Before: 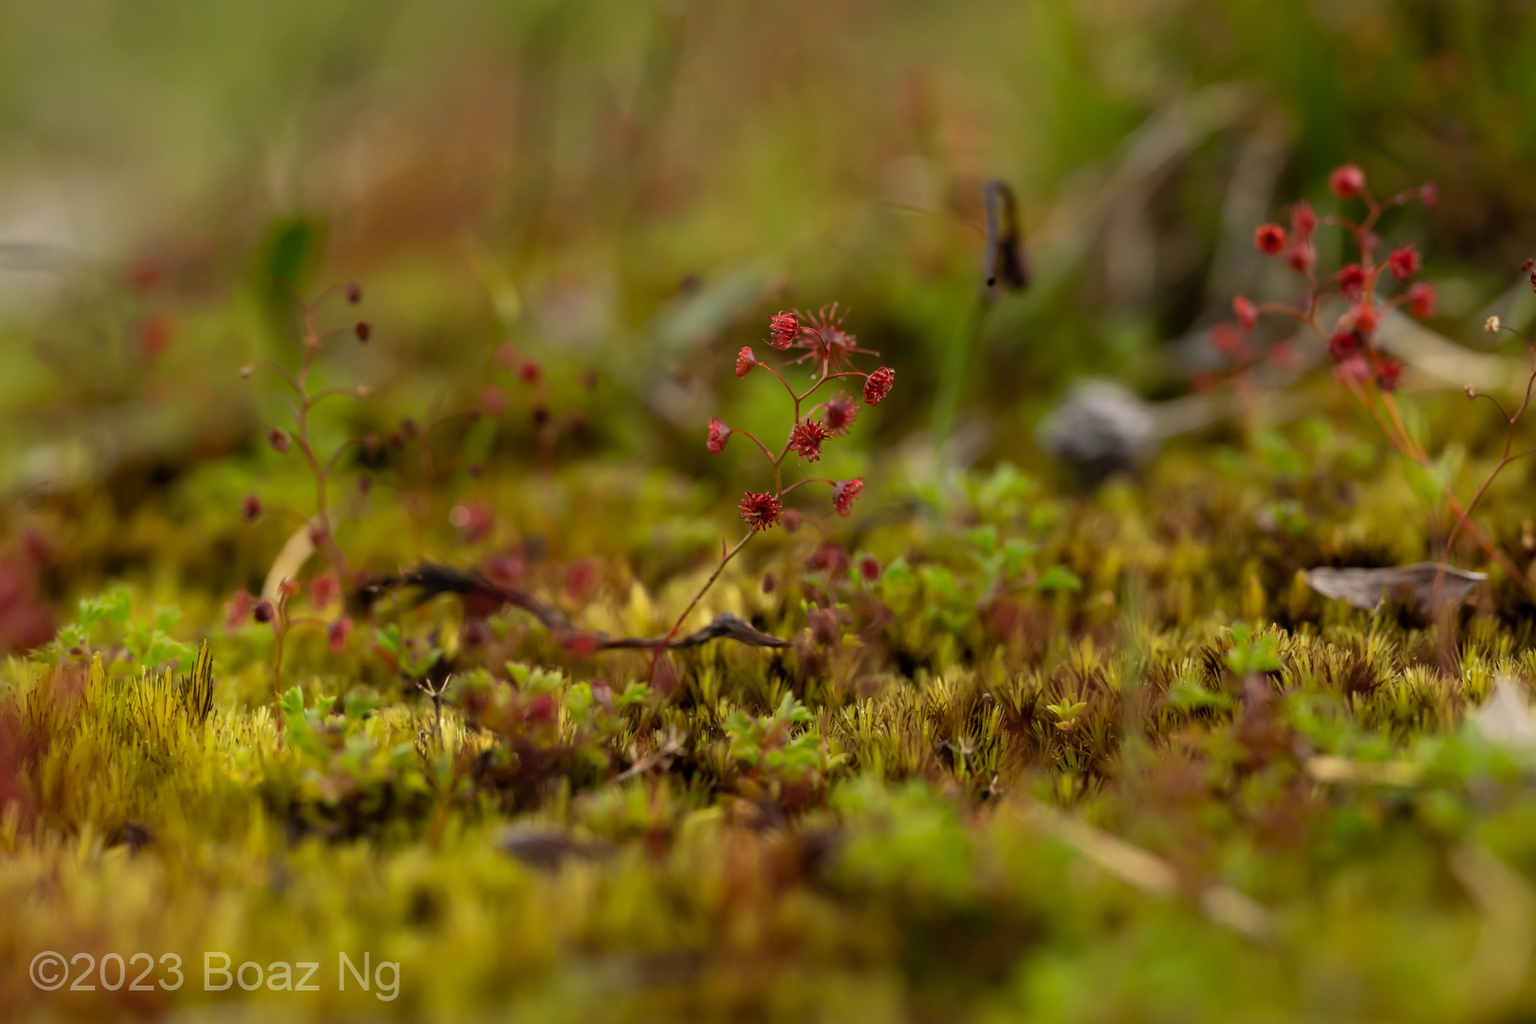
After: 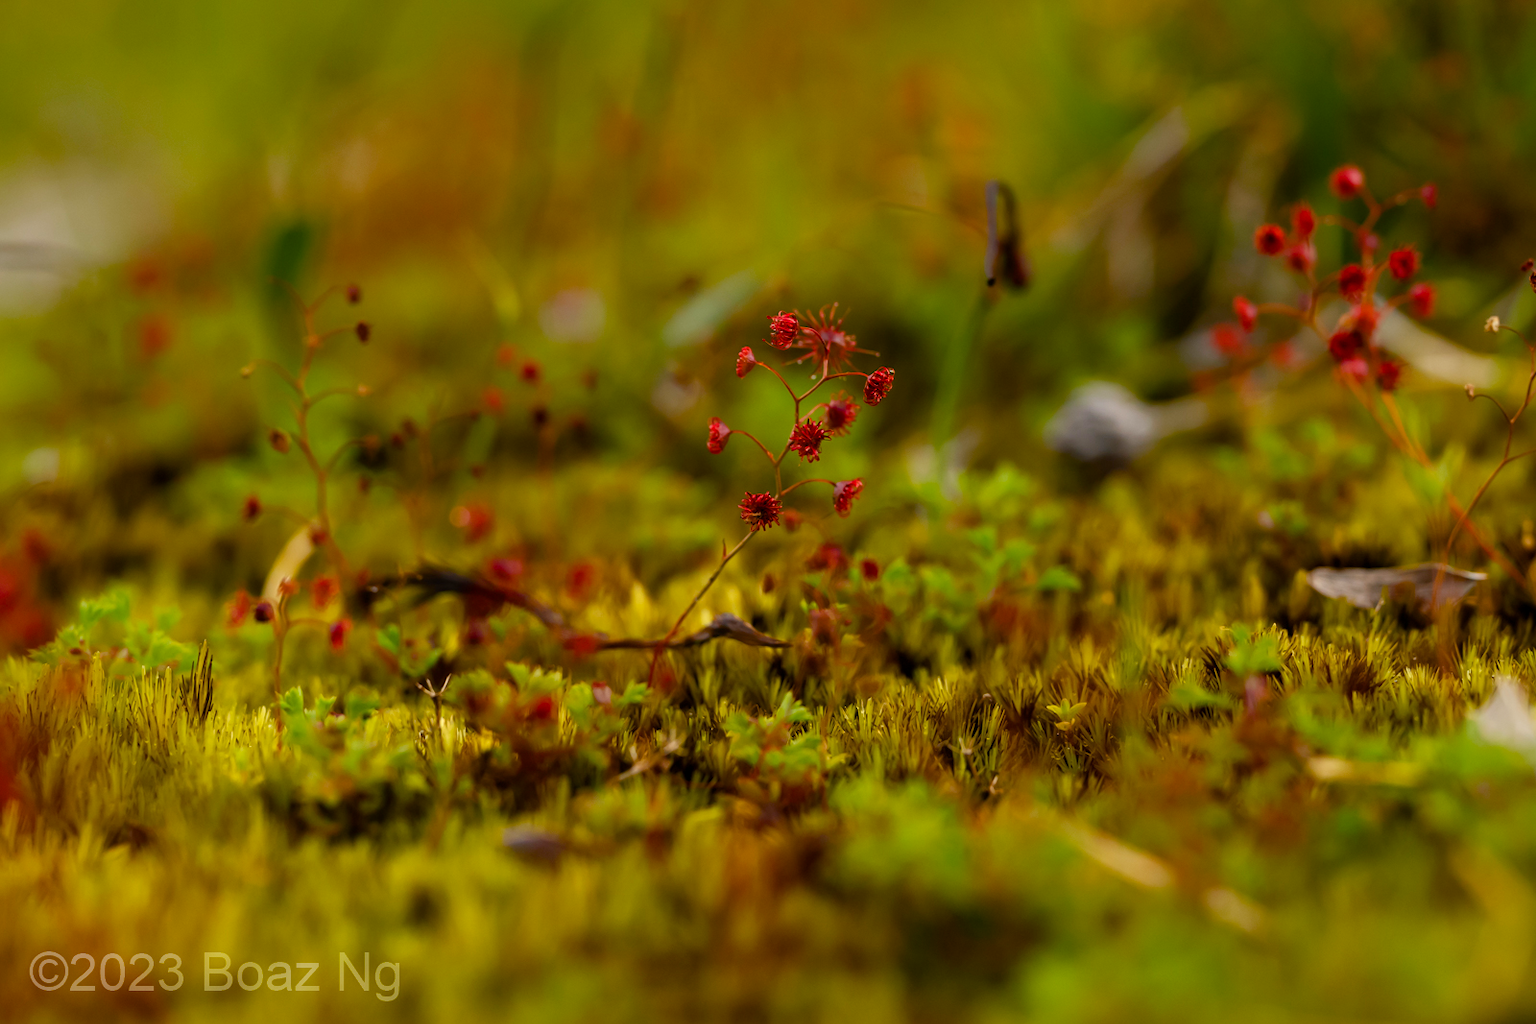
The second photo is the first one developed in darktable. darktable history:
color balance rgb: linear chroma grading › global chroma 14.739%, perceptual saturation grading › global saturation 20%, perceptual saturation grading › highlights -25.263%, perceptual saturation grading › shadows 49.244%
